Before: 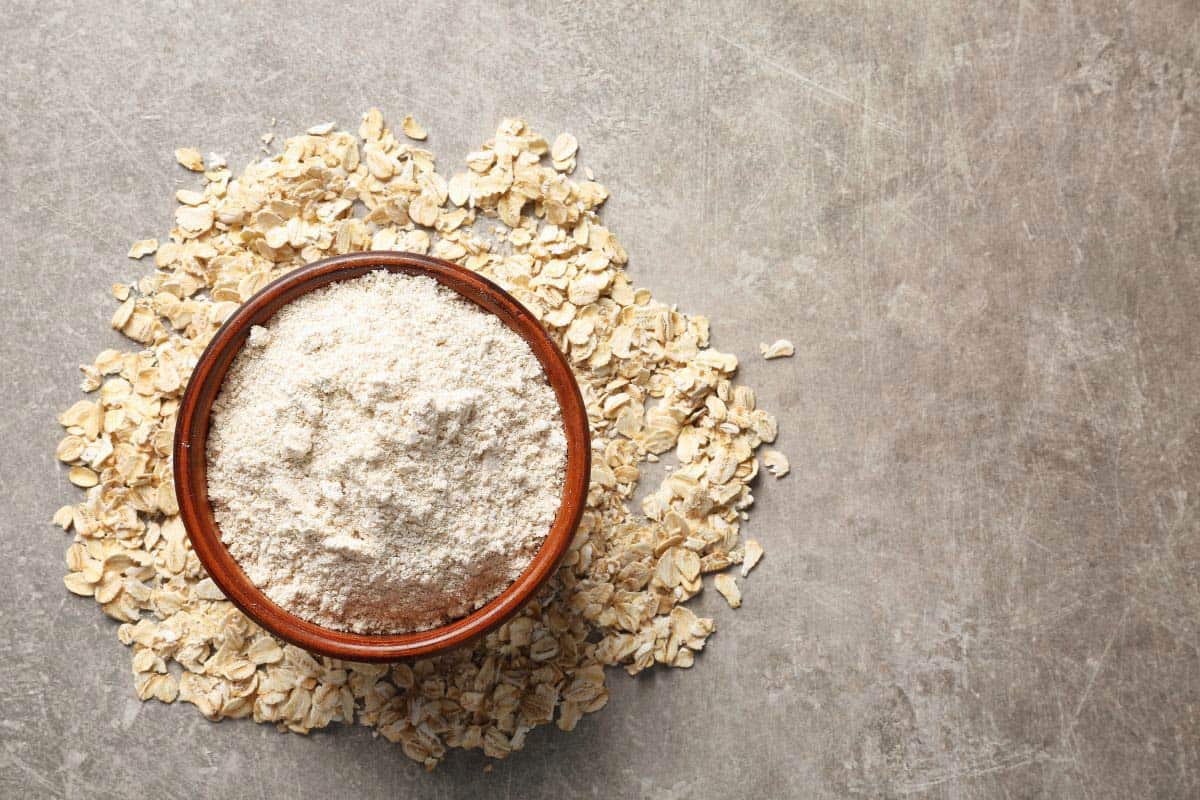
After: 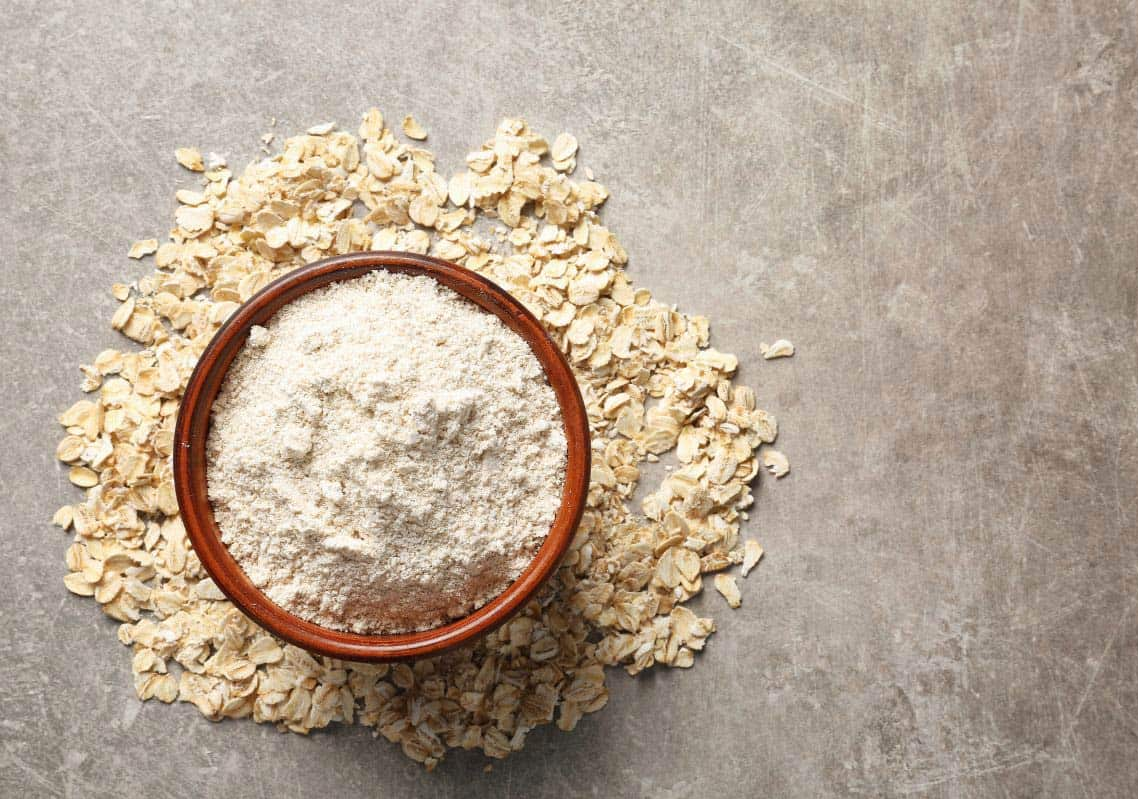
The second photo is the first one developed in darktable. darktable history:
white balance: emerald 1
crop and rotate: right 5.167%
